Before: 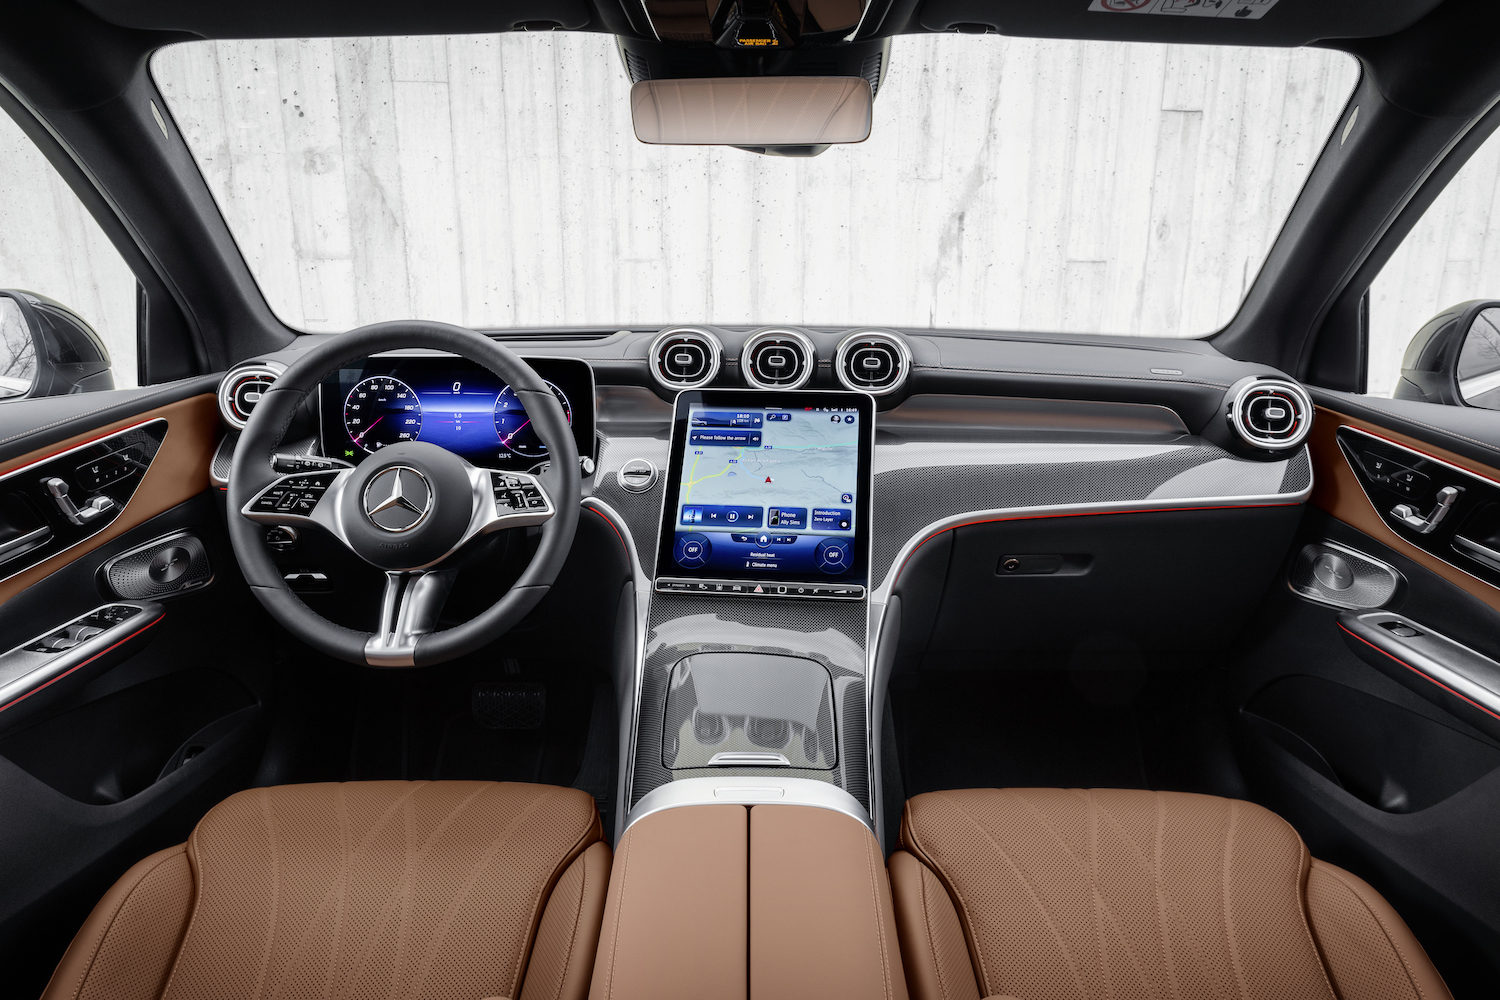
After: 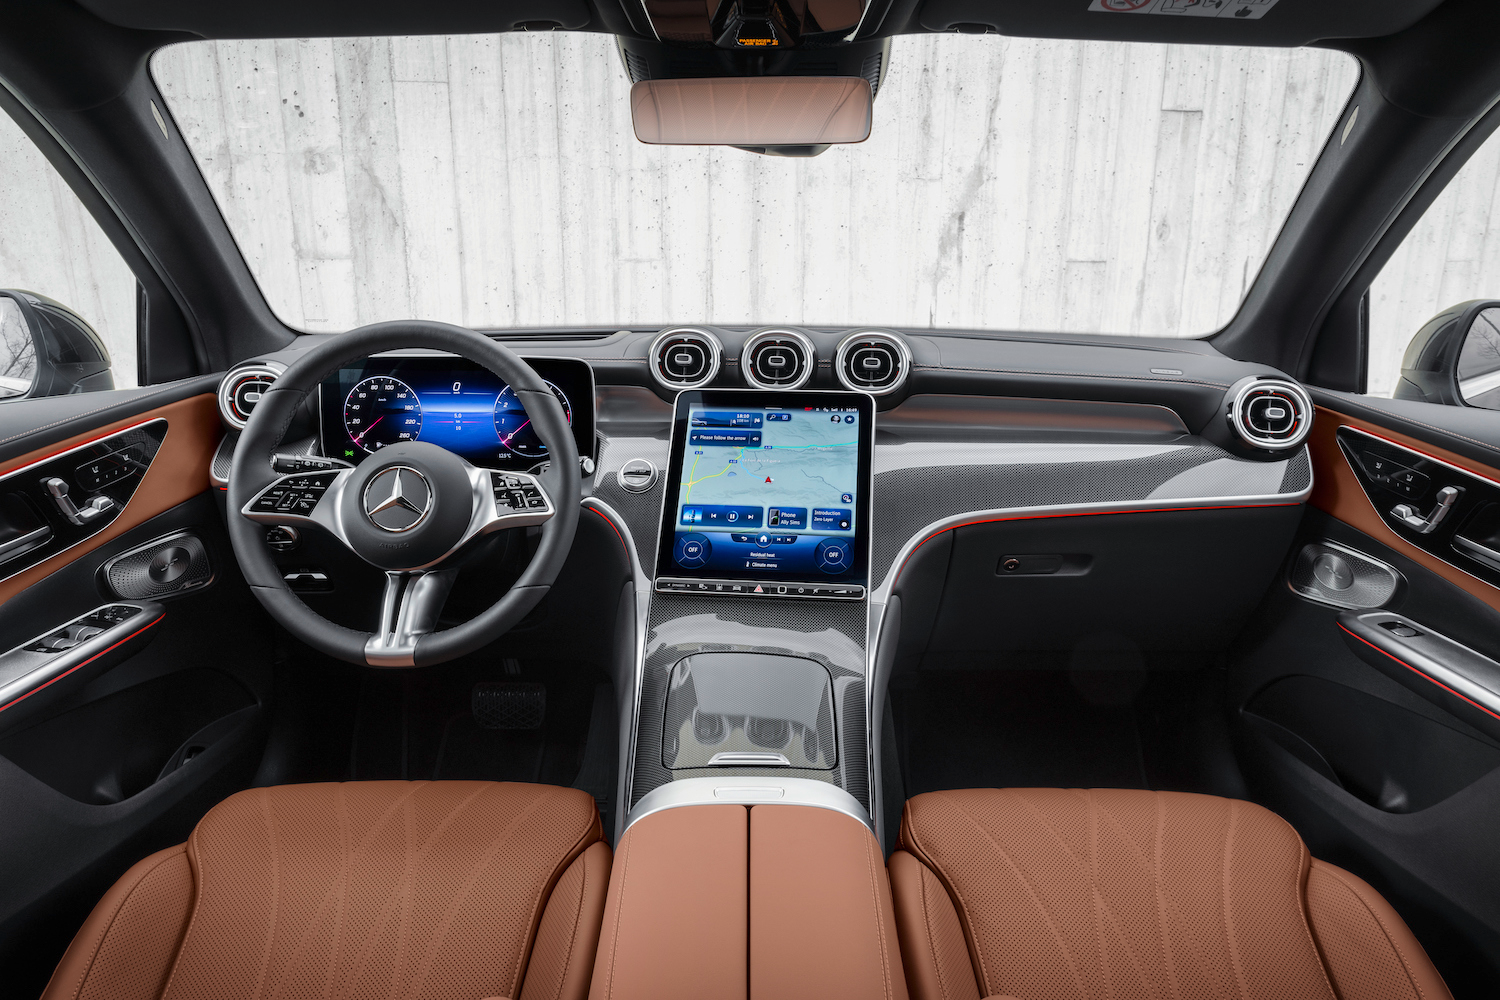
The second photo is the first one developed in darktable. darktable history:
shadows and highlights: shadows 25.46, highlights -26.27
